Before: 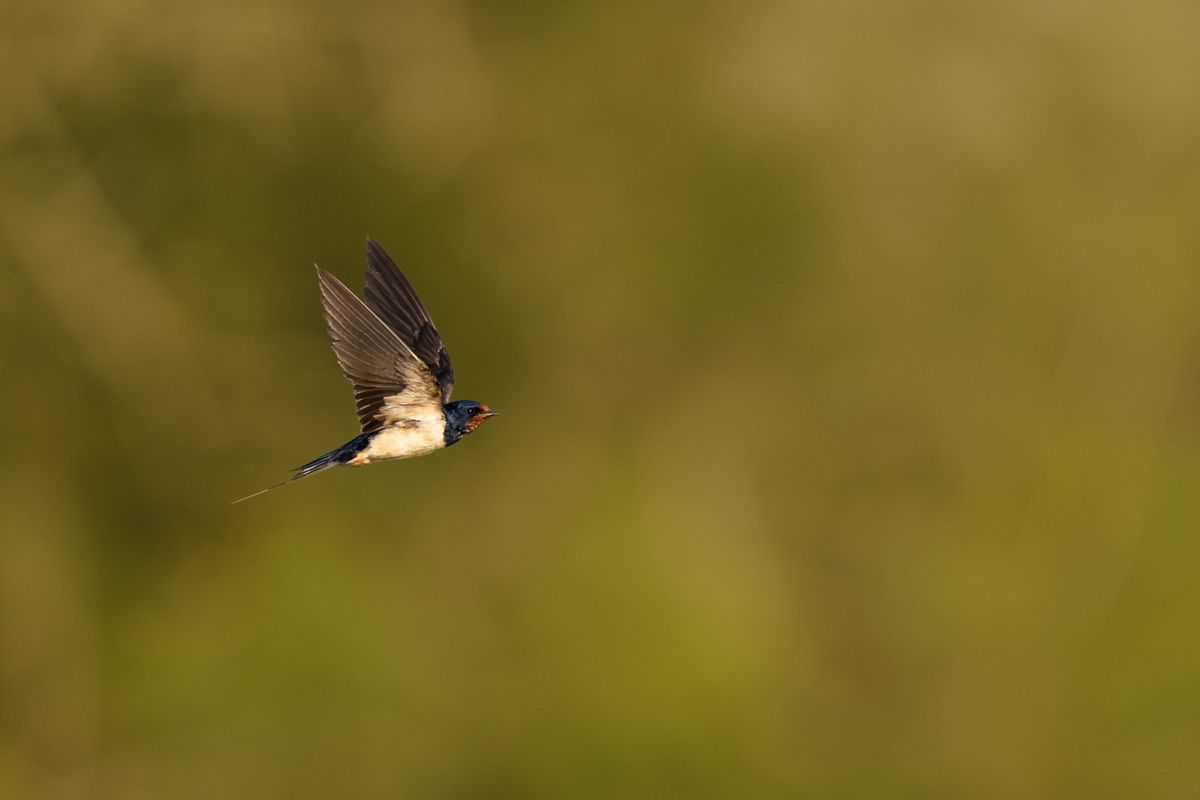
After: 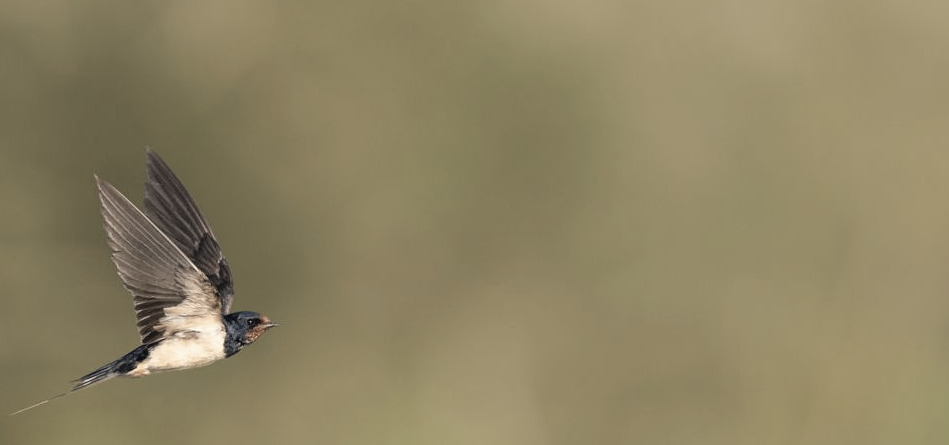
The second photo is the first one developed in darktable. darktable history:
contrast brightness saturation: brightness 0.189, saturation -0.506
crop: left 18.383%, top 11.126%, right 2.47%, bottom 33.181%
